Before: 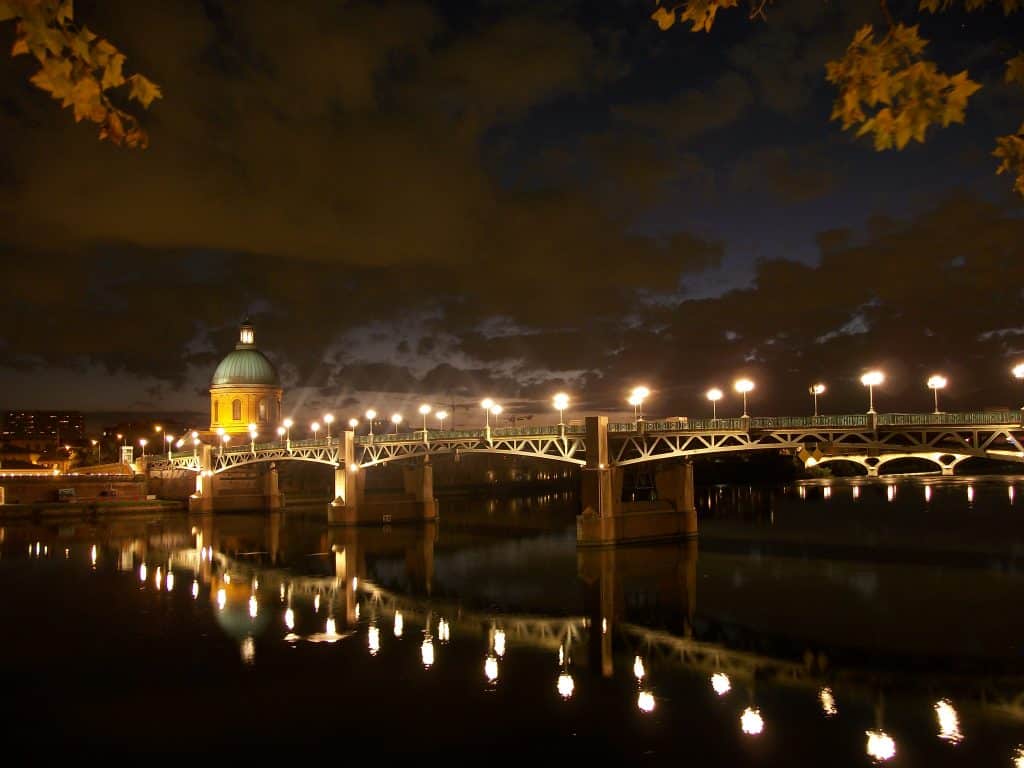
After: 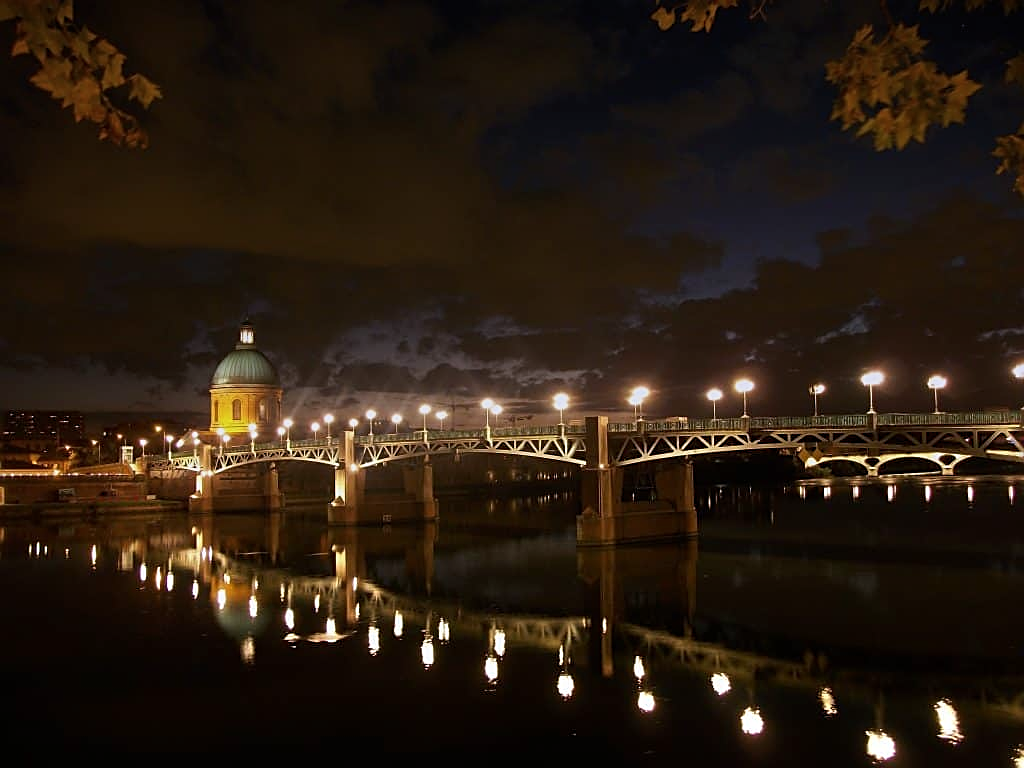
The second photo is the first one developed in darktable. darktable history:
levels: mode automatic, gray 50.8%
graduated density: hue 238.83°, saturation 50%
sharpen: on, module defaults
